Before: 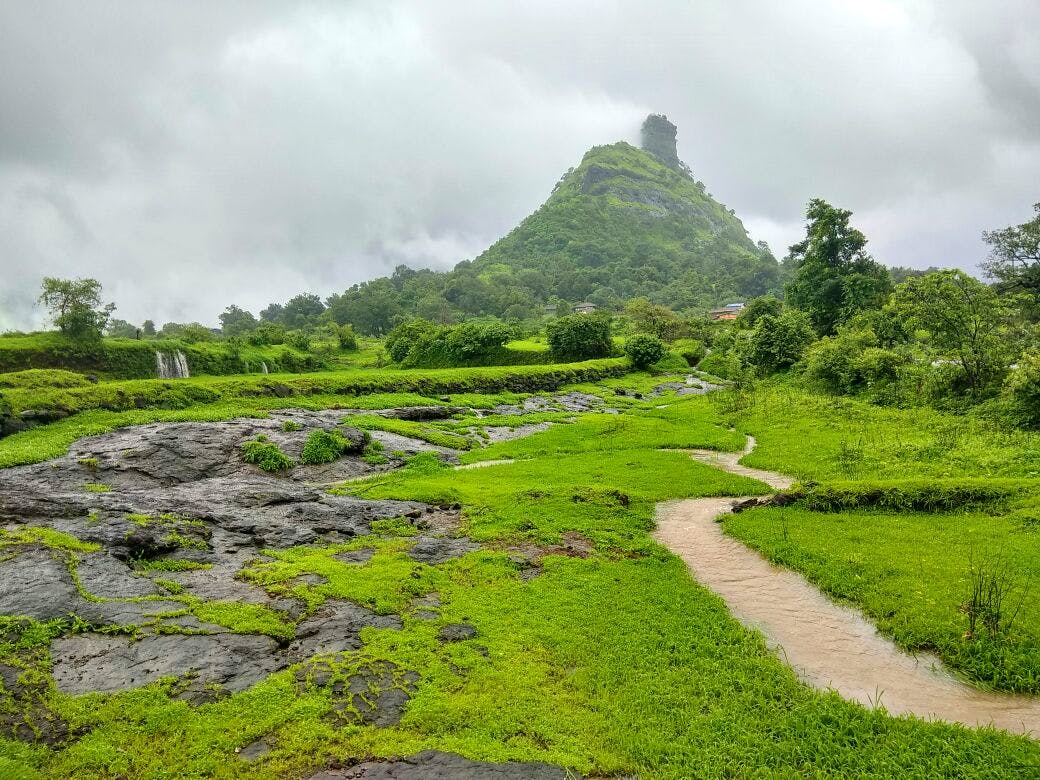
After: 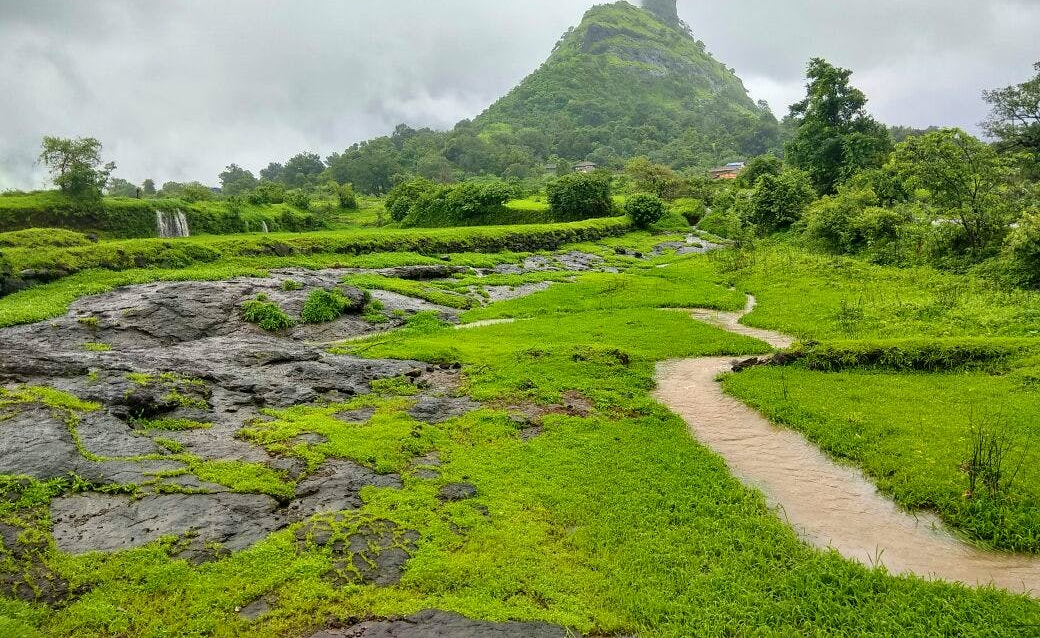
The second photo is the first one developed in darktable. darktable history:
crop and rotate: top 18.184%
